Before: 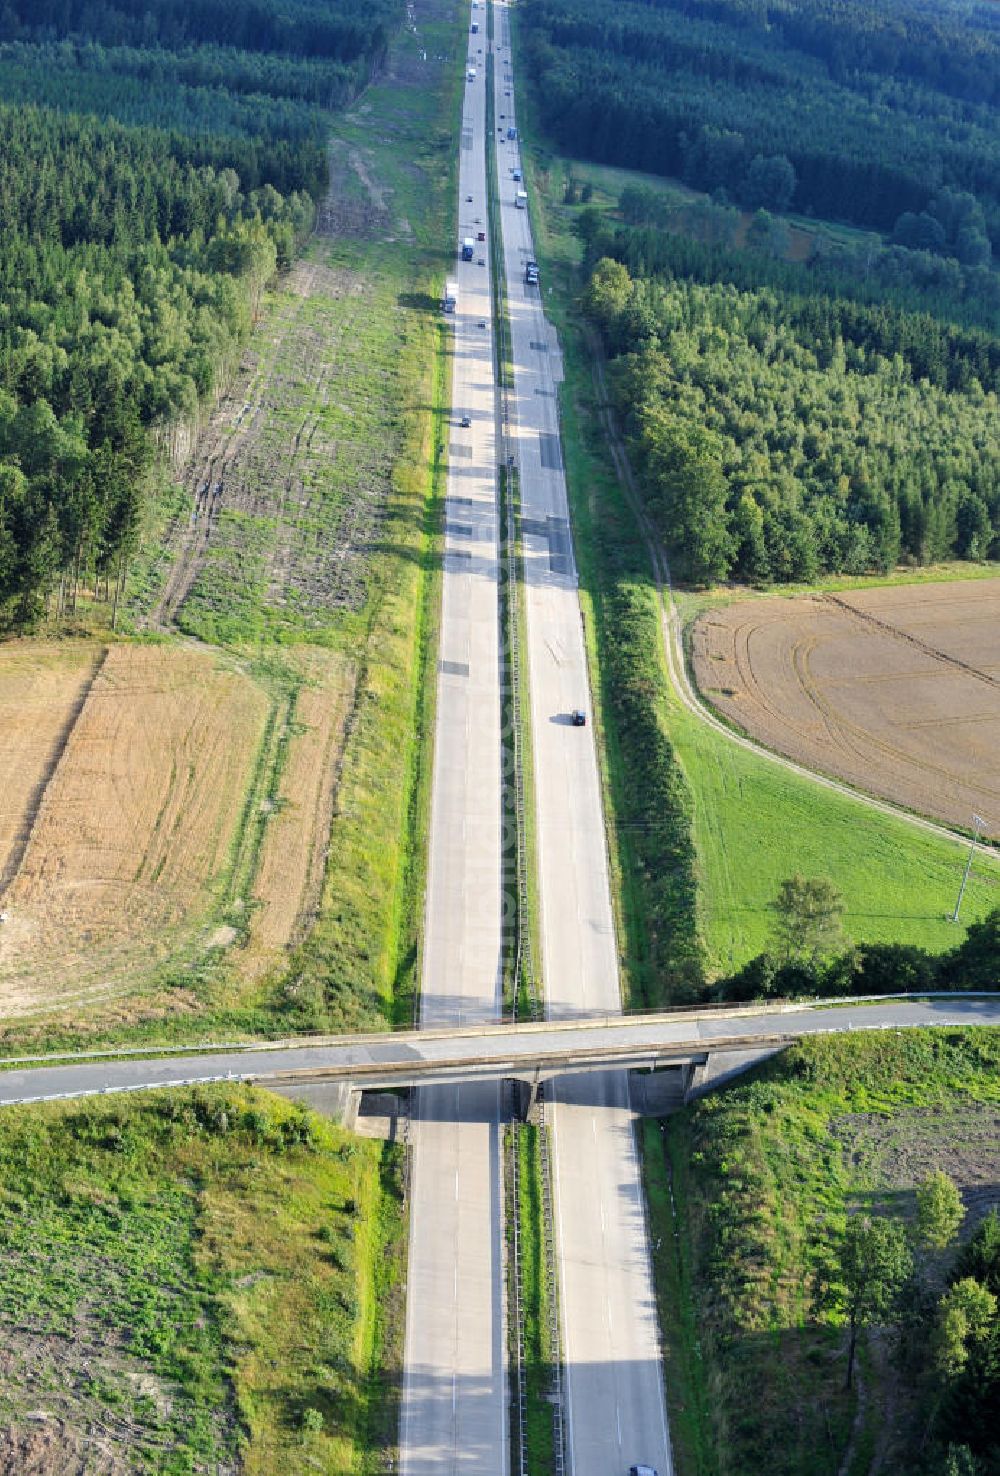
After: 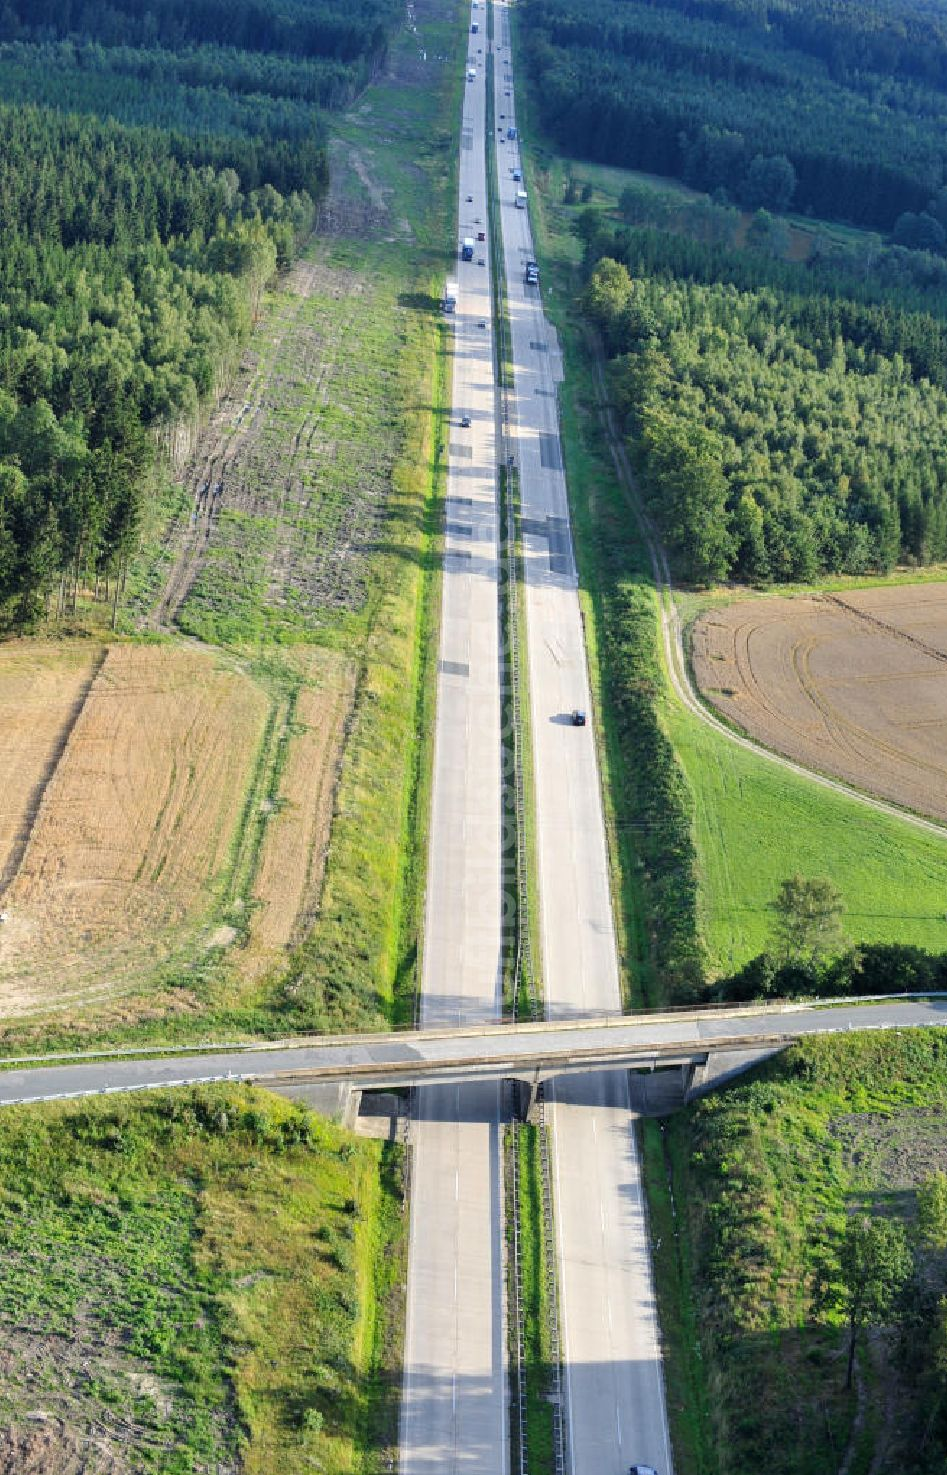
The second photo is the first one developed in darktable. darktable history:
crop and rotate: left 0%, right 5.266%
